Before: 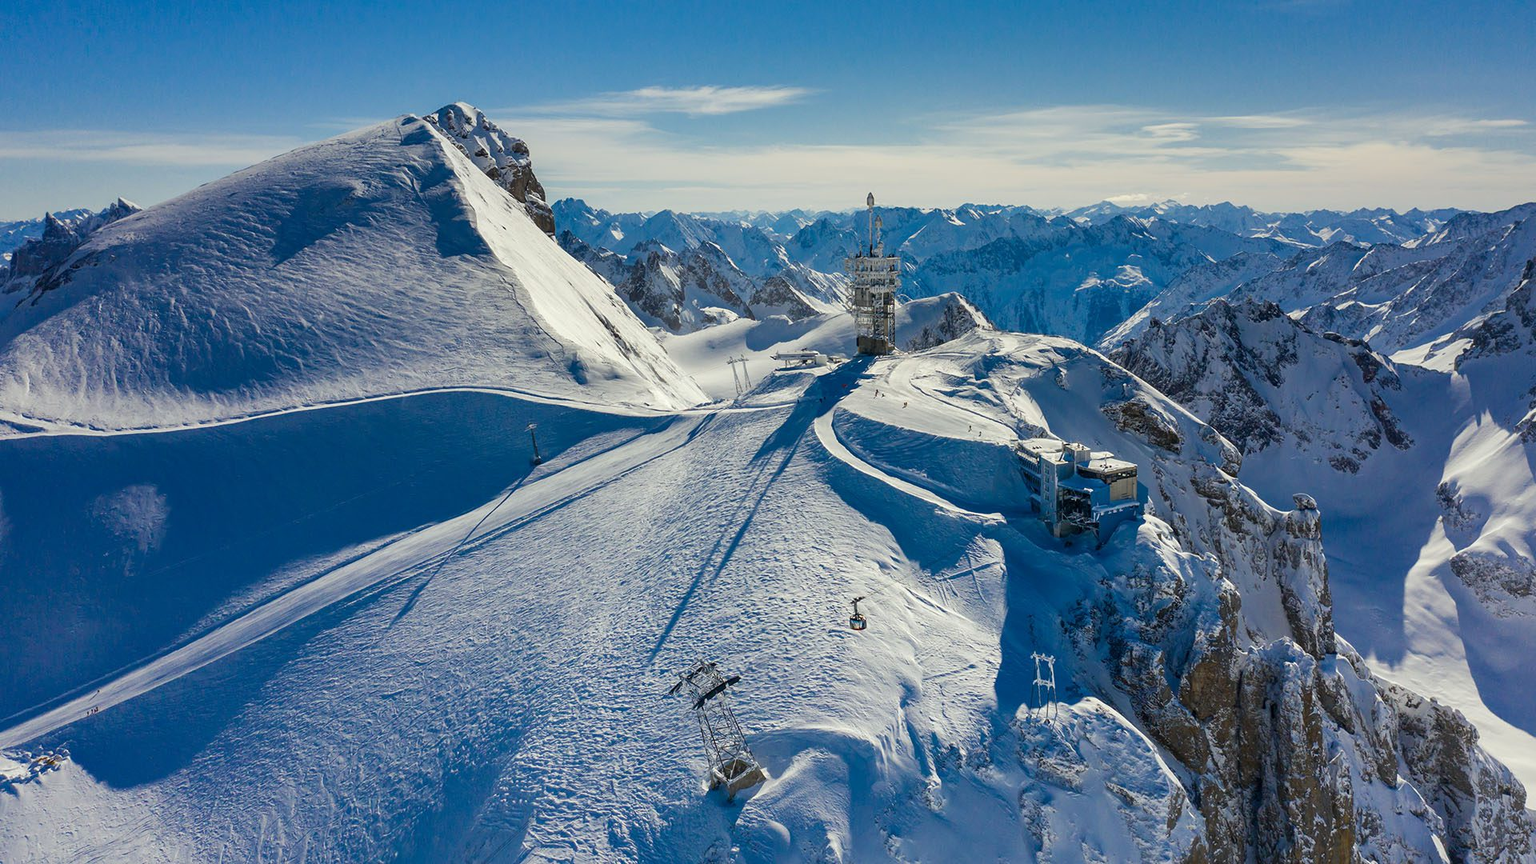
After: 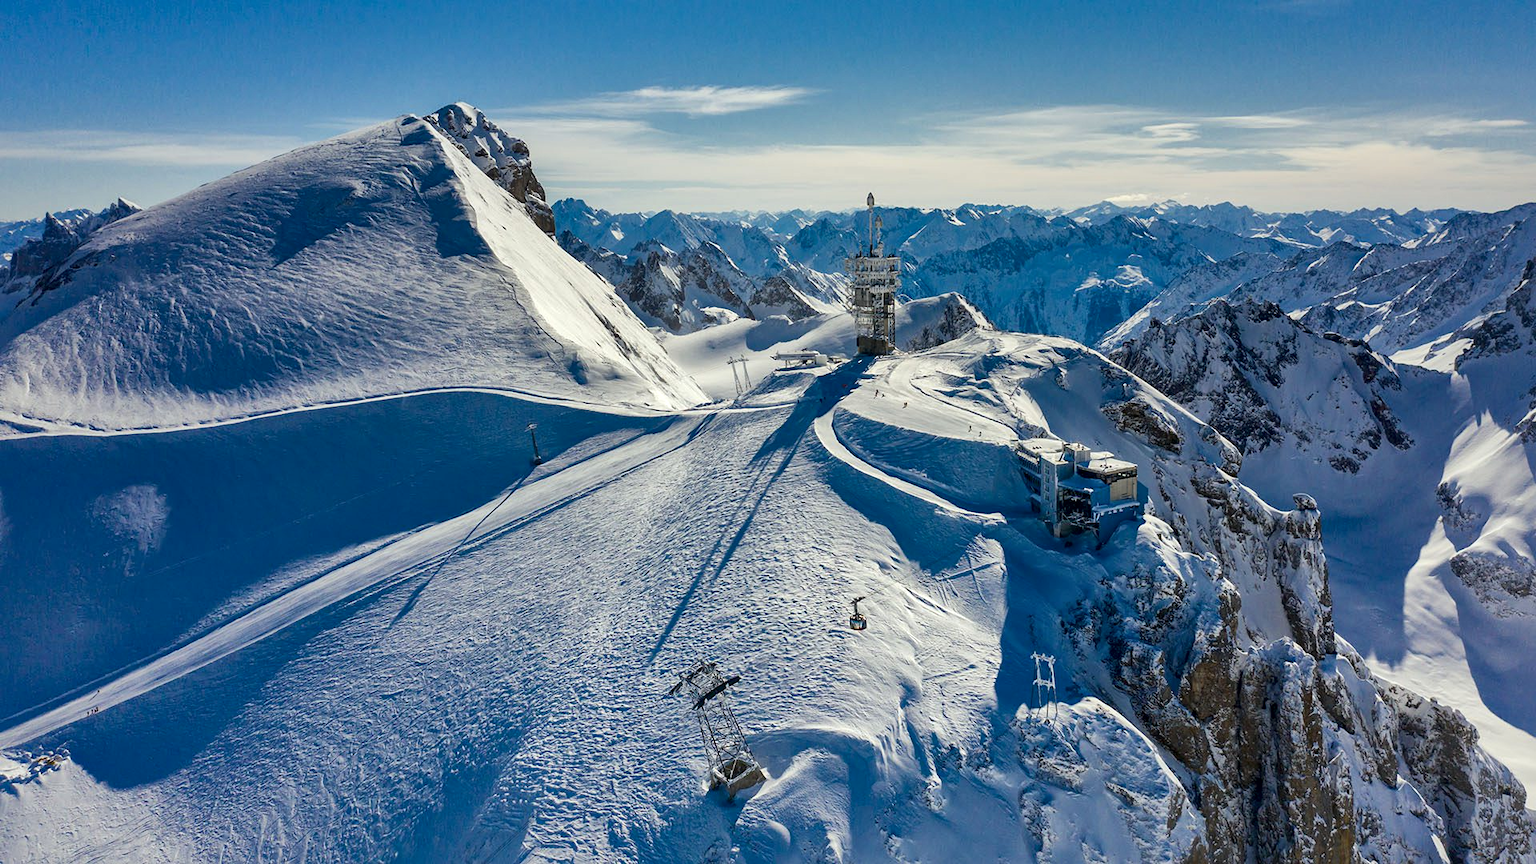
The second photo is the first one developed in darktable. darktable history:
local contrast: mode bilateral grid, contrast 20, coarseness 50, detail 150%, midtone range 0.2
